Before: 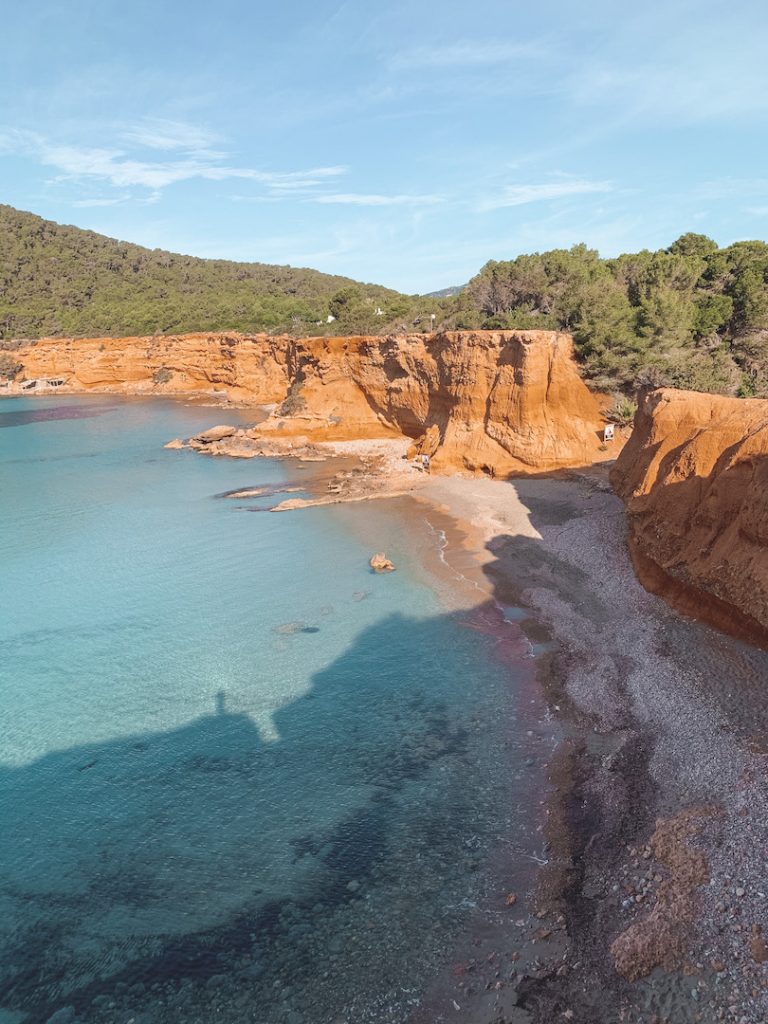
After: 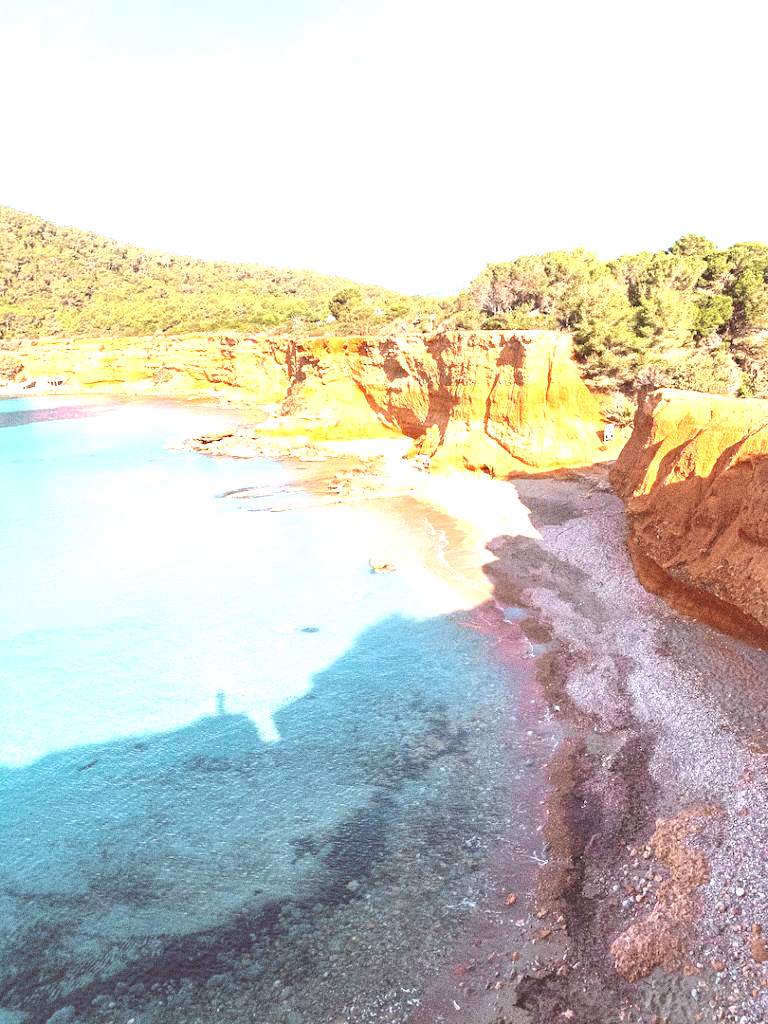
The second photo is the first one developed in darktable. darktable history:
exposure: black level correction 0.001, exposure 1.822 EV, compensate exposure bias true, compensate highlight preservation false
grain: coarseness 0.09 ISO, strength 40%
rgb levels: mode RGB, independent channels, levels [[0, 0.5, 1], [0, 0.521, 1], [0, 0.536, 1]]
